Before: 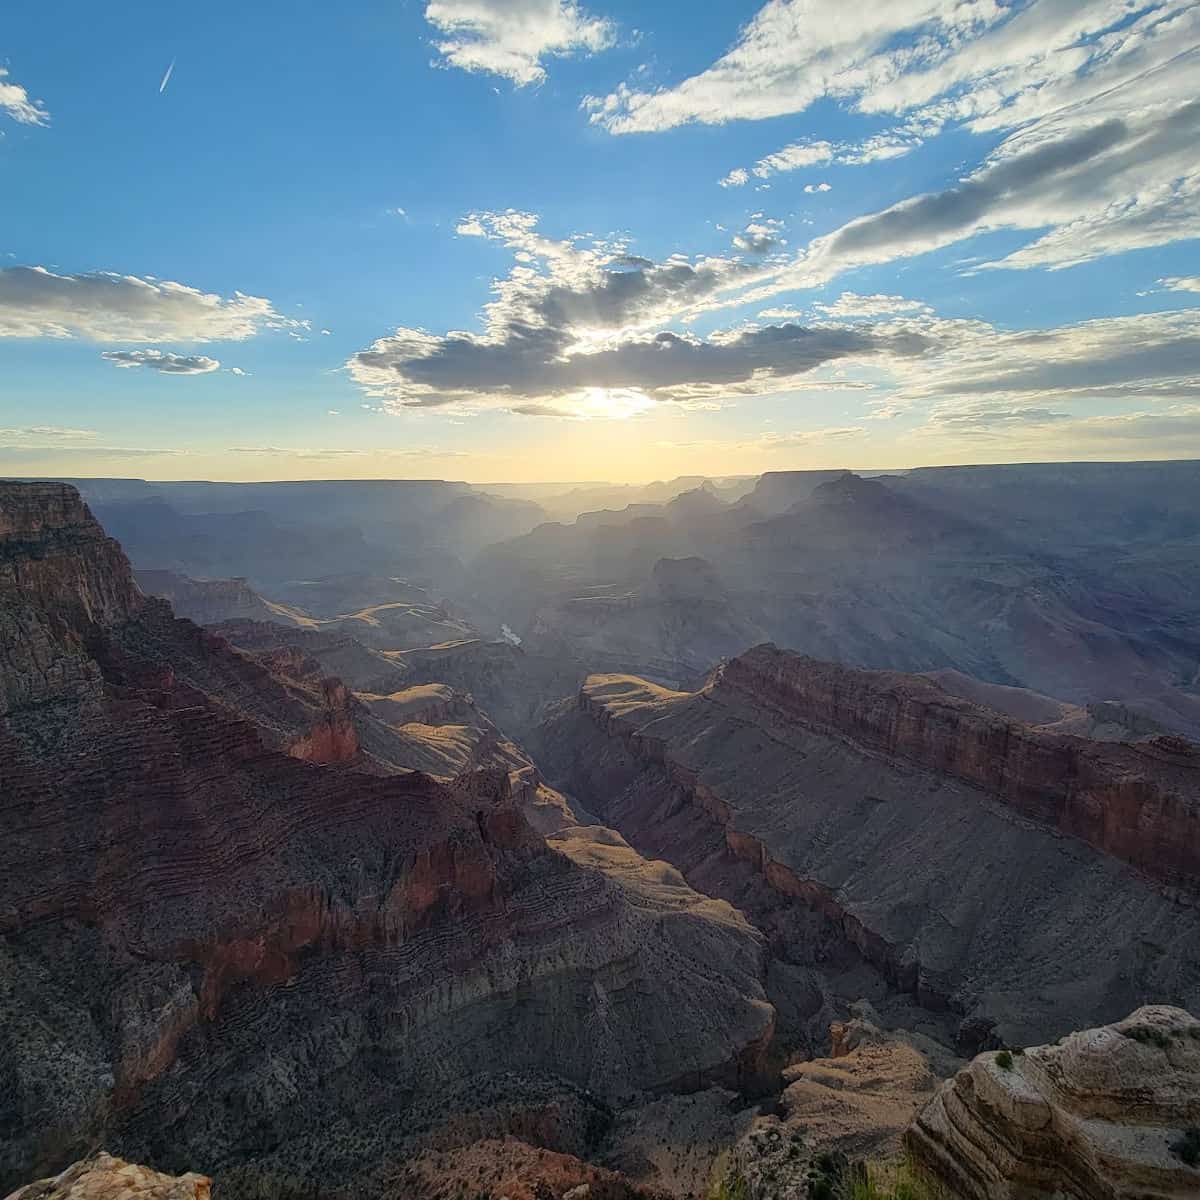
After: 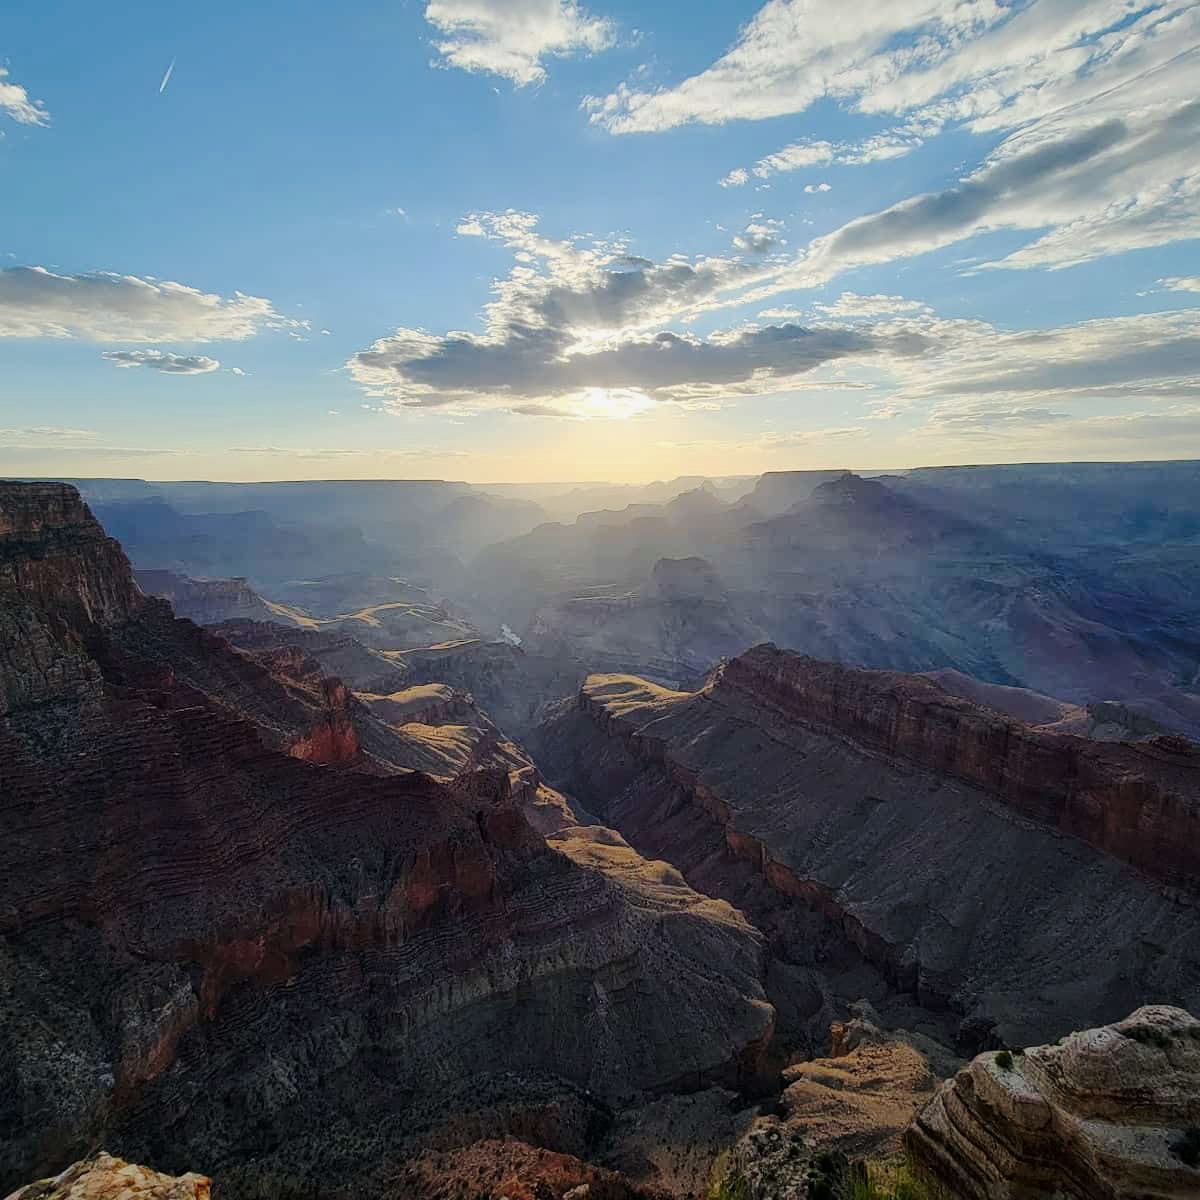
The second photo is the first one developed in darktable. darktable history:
tone curve: curves: ch0 [(0, 0) (0.058, 0.022) (0.265, 0.208) (0.41, 0.417) (0.485, 0.524) (0.638, 0.673) (0.845, 0.828) (0.994, 0.964)]; ch1 [(0, 0) (0.136, 0.146) (0.317, 0.34) (0.382, 0.408) (0.469, 0.482) (0.498, 0.497) (0.557, 0.573) (0.644, 0.643) (0.725, 0.765) (1, 1)]; ch2 [(0, 0) (0.352, 0.403) (0.45, 0.469) (0.502, 0.504) (0.54, 0.524) (0.592, 0.566) (0.638, 0.599) (1, 1)], preserve colors none
